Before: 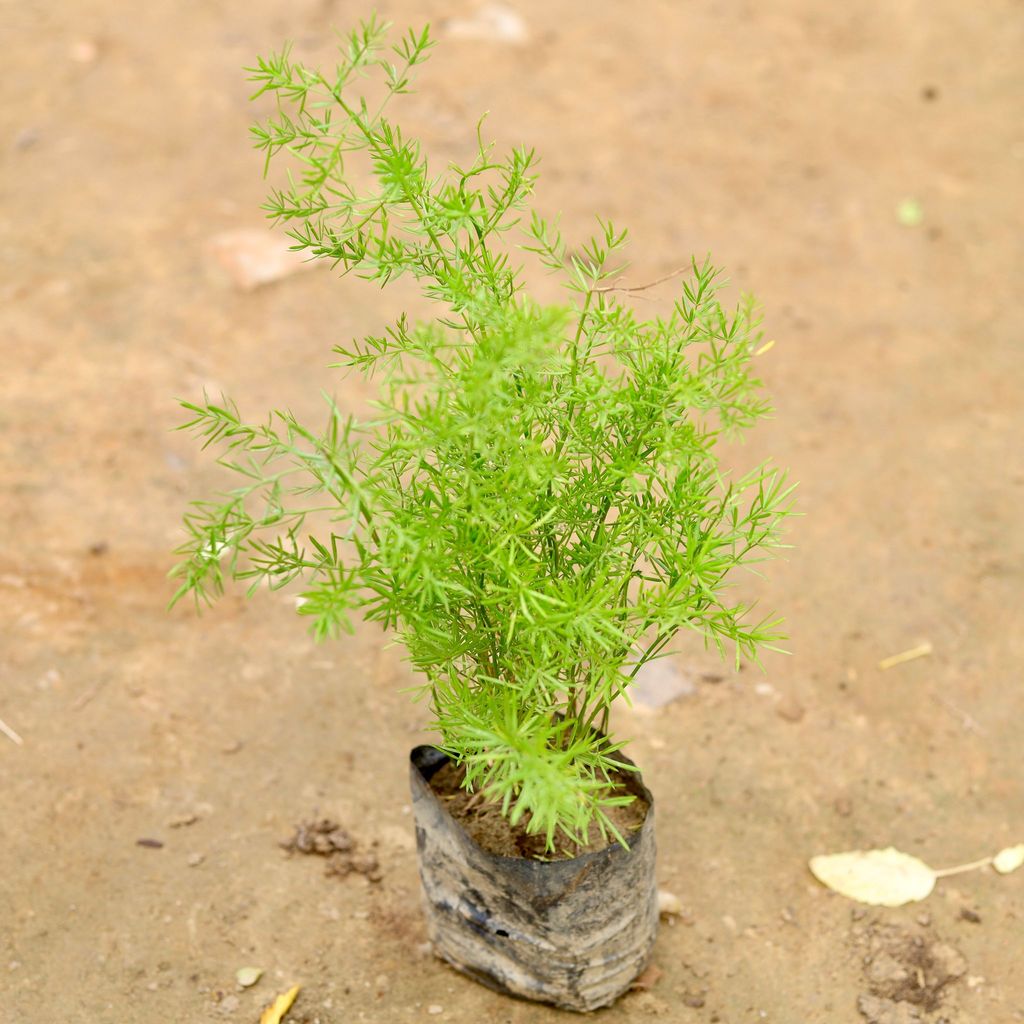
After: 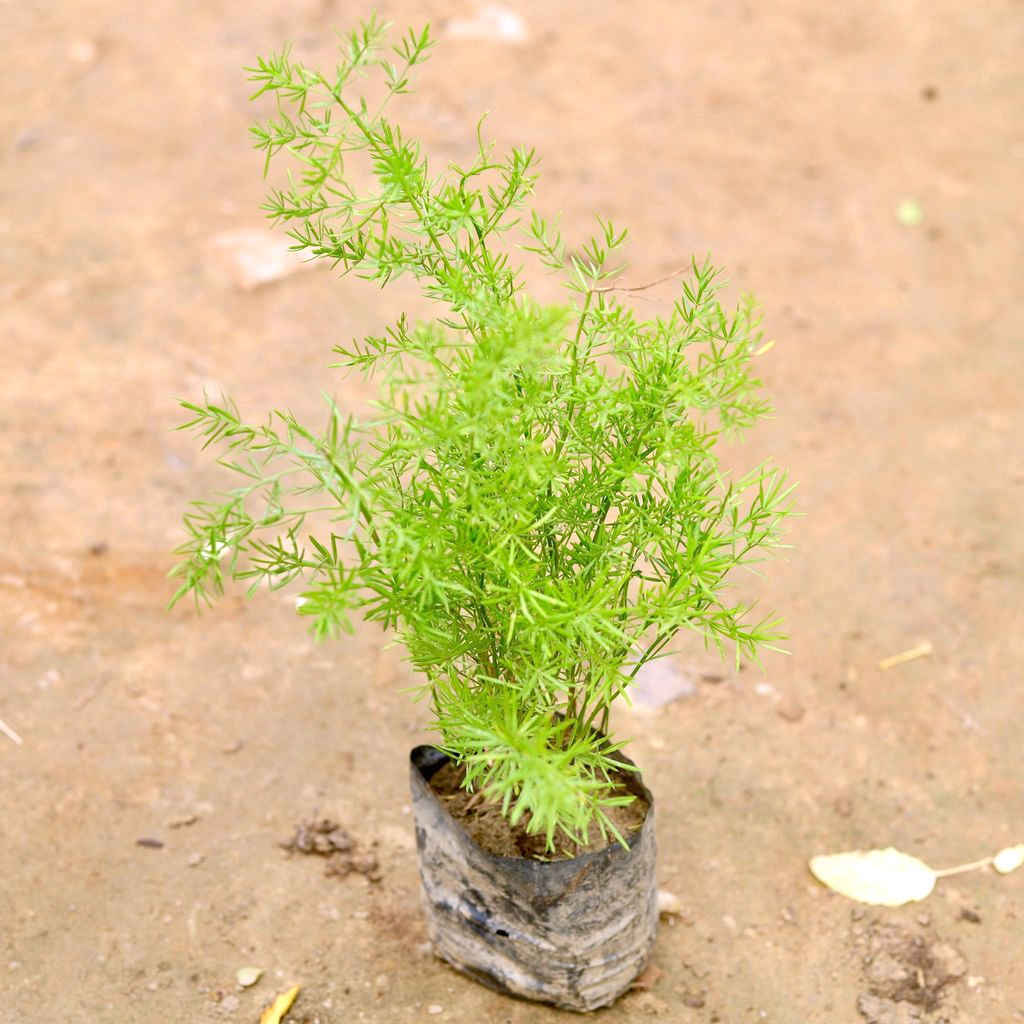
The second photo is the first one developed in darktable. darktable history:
exposure: black level correction 0, exposure 0.2 EV, compensate exposure bias true, compensate highlight preservation false
white balance: red 1.004, blue 1.096
